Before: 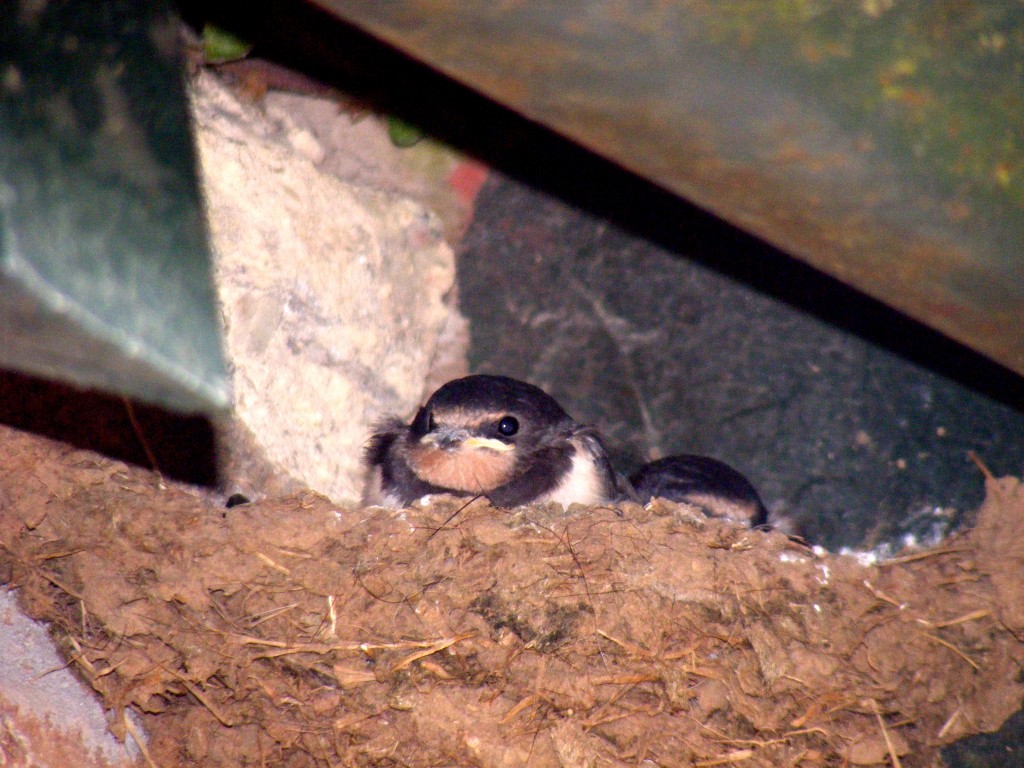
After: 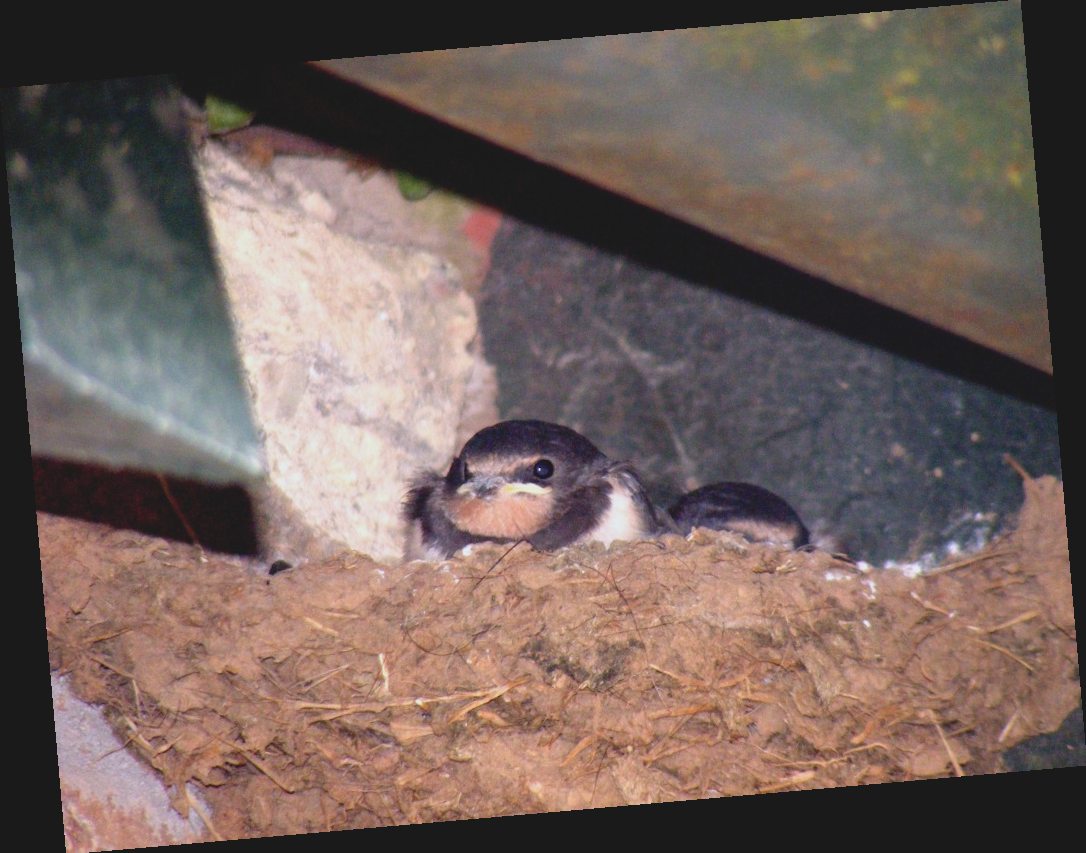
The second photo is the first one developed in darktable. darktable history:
rotate and perspective: rotation -4.98°, automatic cropping off
white balance: red 0.976, blue 1.04
contrast brightness saturation: contrast -0.15, brightness 0.05, saturation -0.12
